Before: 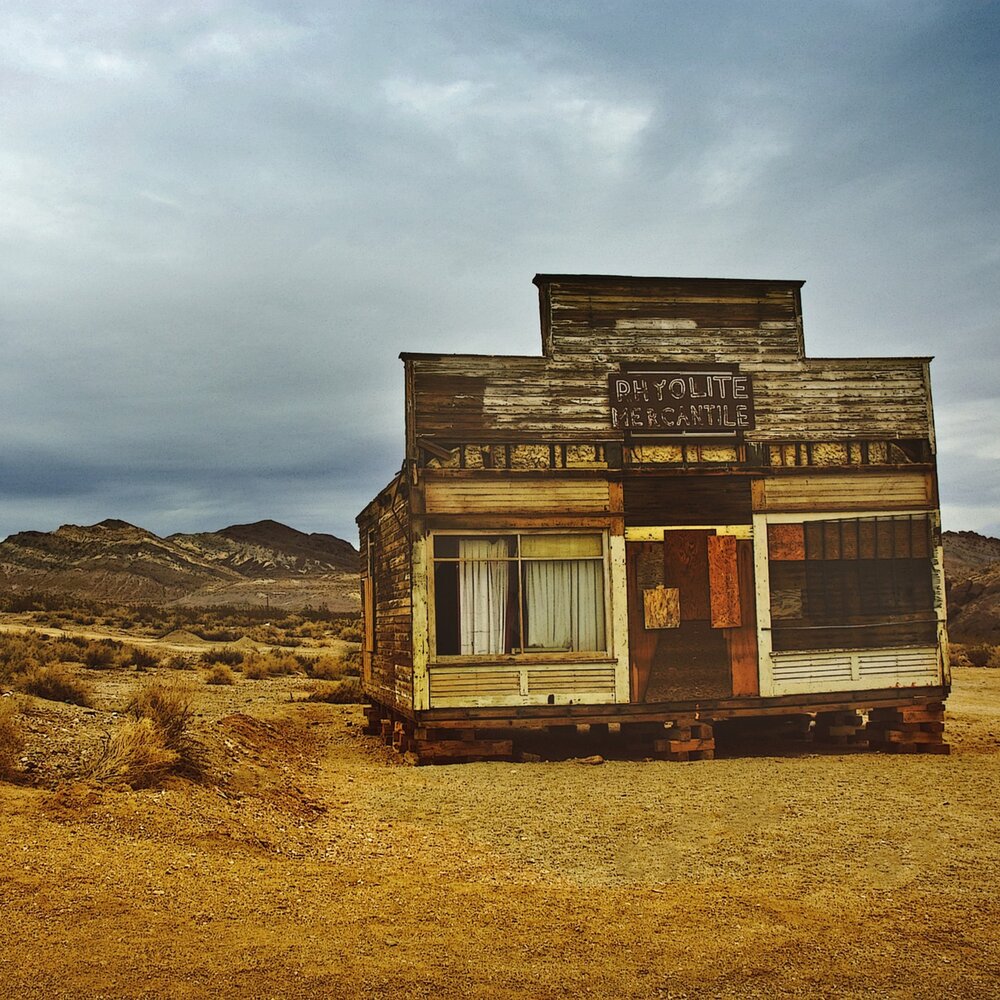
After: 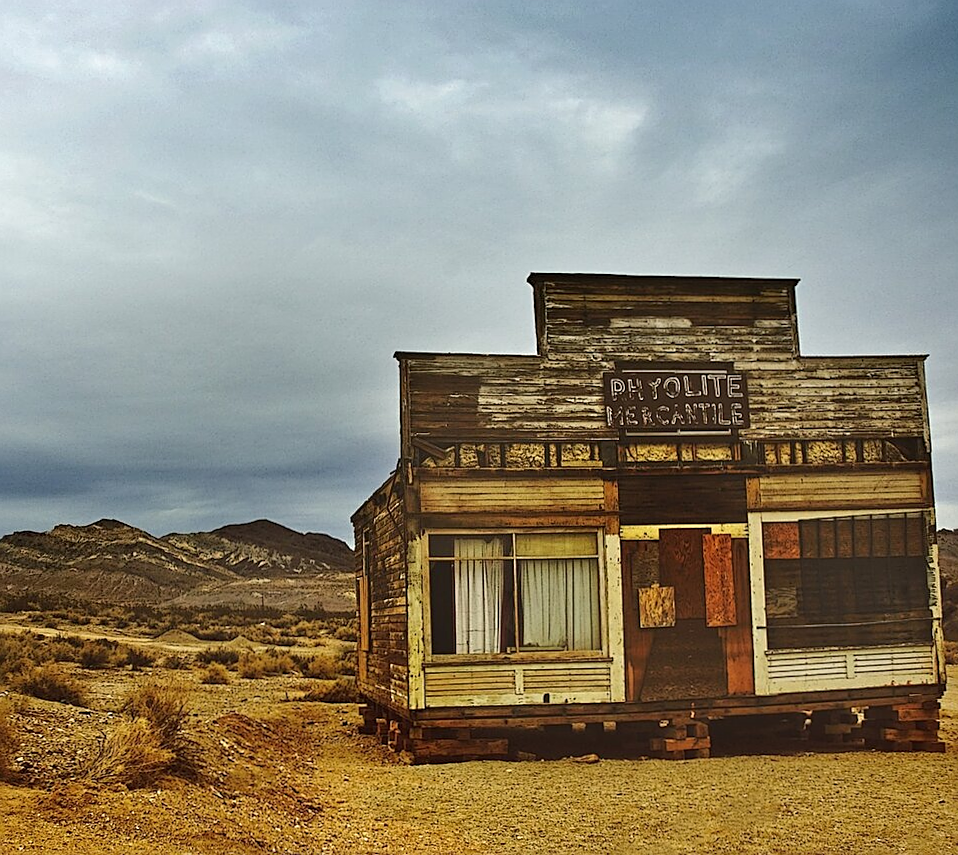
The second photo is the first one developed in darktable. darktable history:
crop and rotate: angle 0.122°, left 0.408%, right 3.584%, bottom 14.253%
sharpen: on, module defaults
